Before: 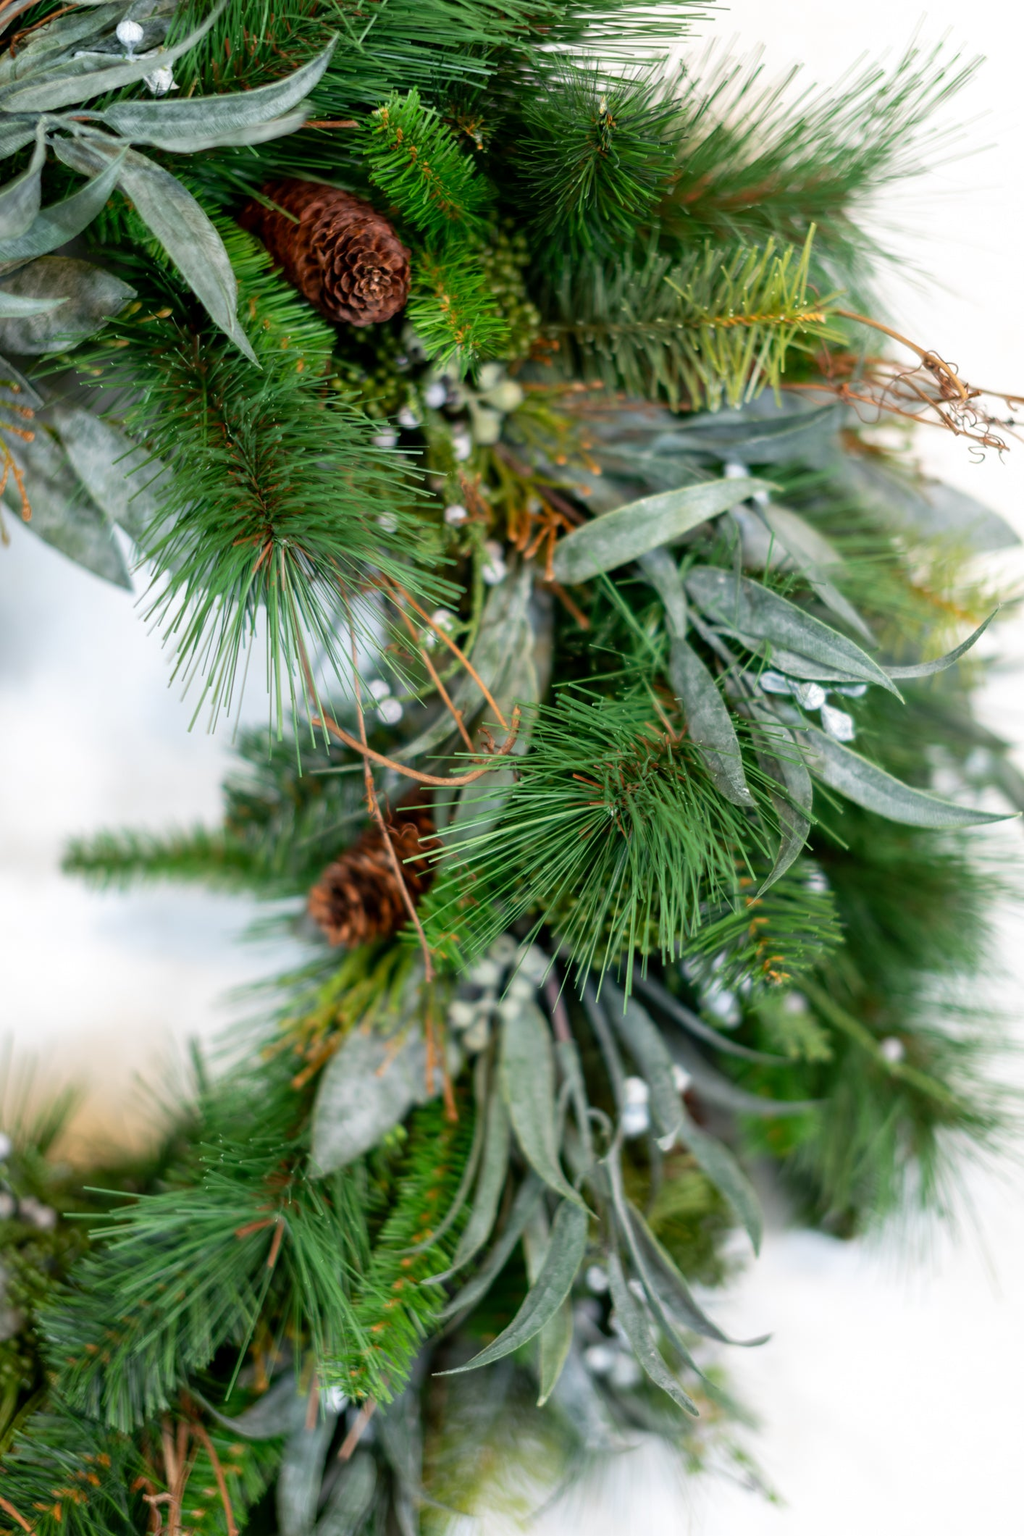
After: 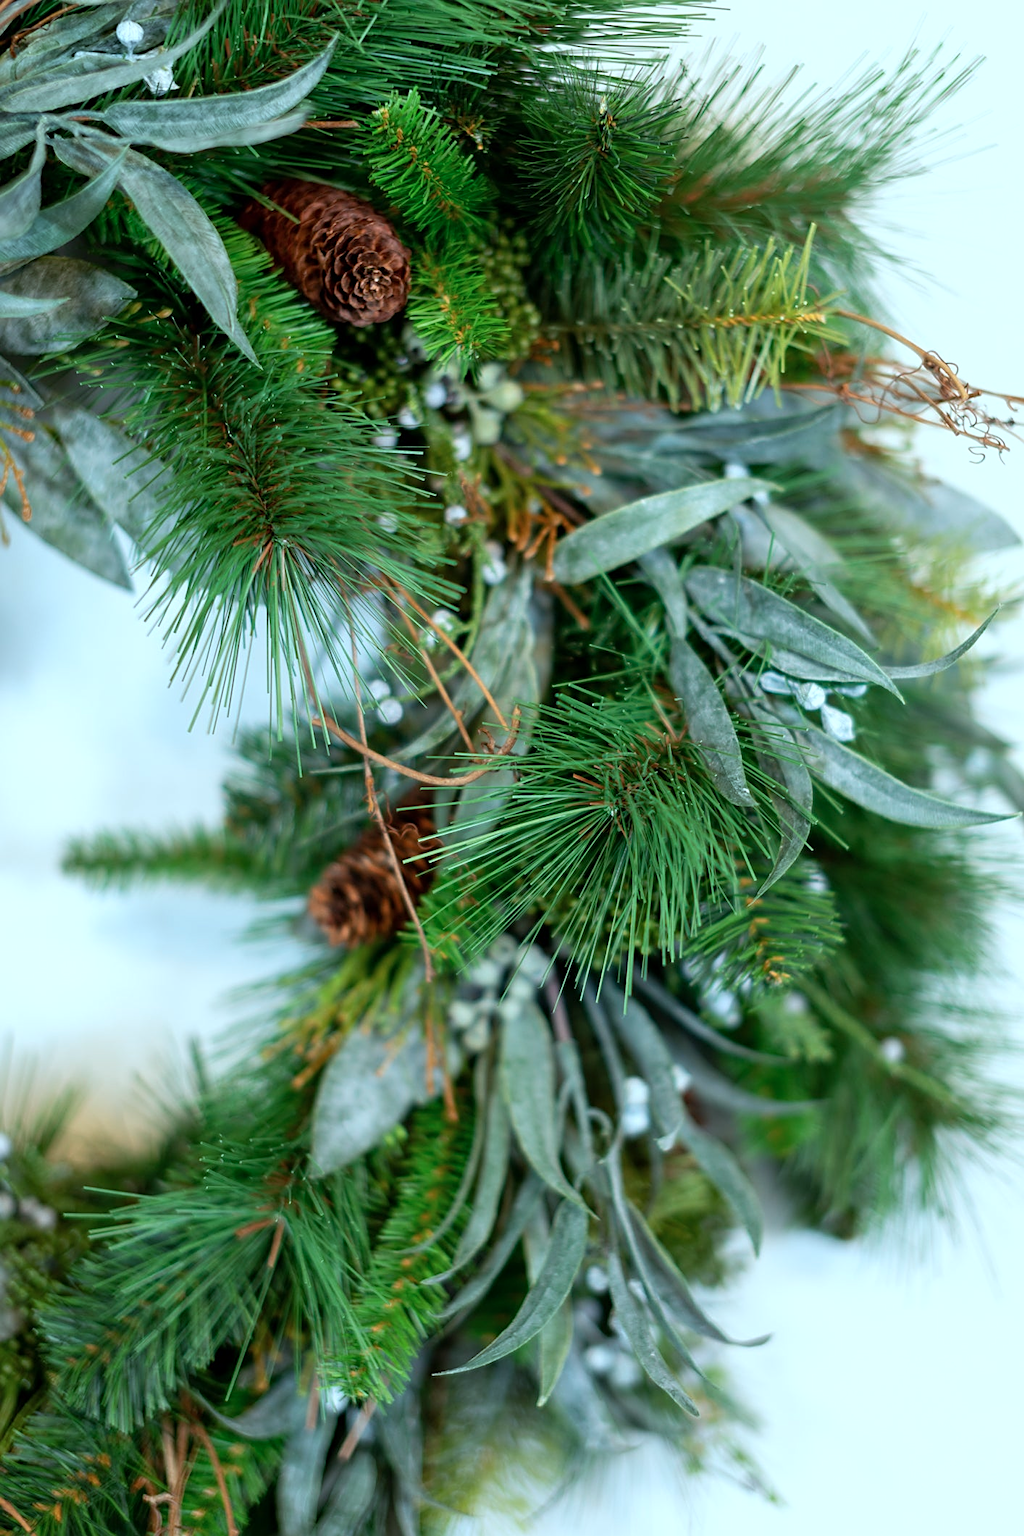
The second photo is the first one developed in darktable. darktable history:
color correction: highlights a* -10.04, highlights b* -10.37
sharpen: on, module defaults
